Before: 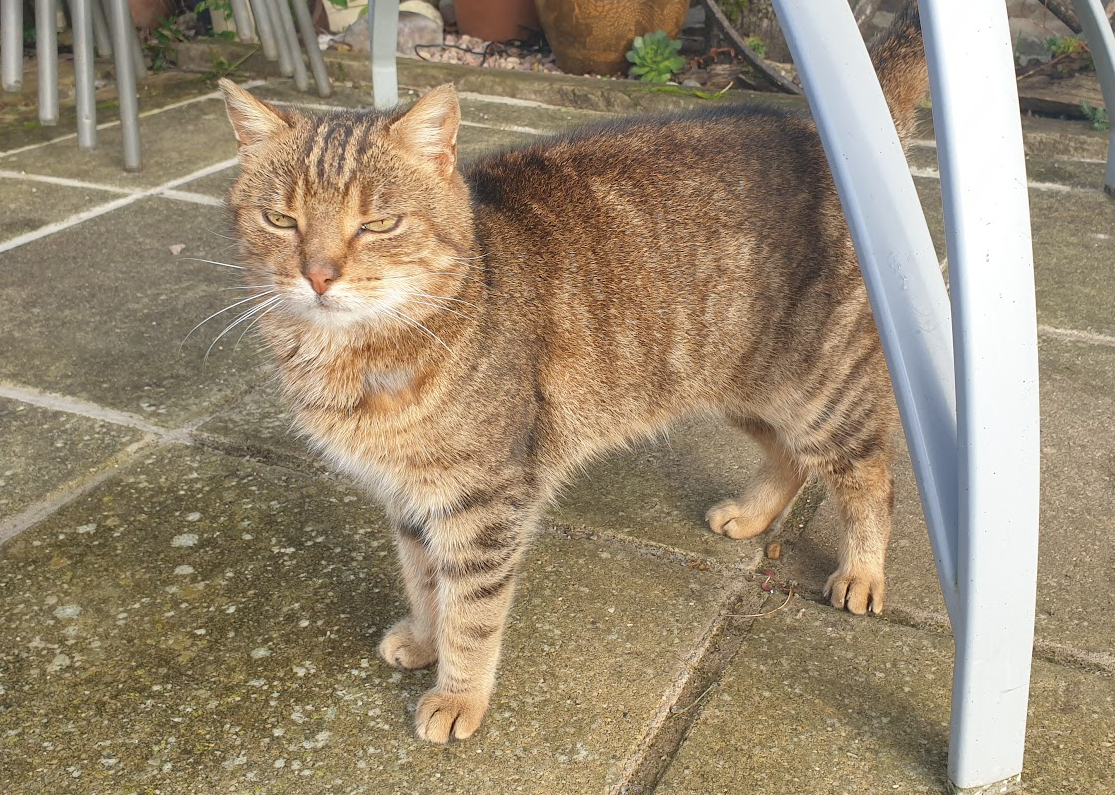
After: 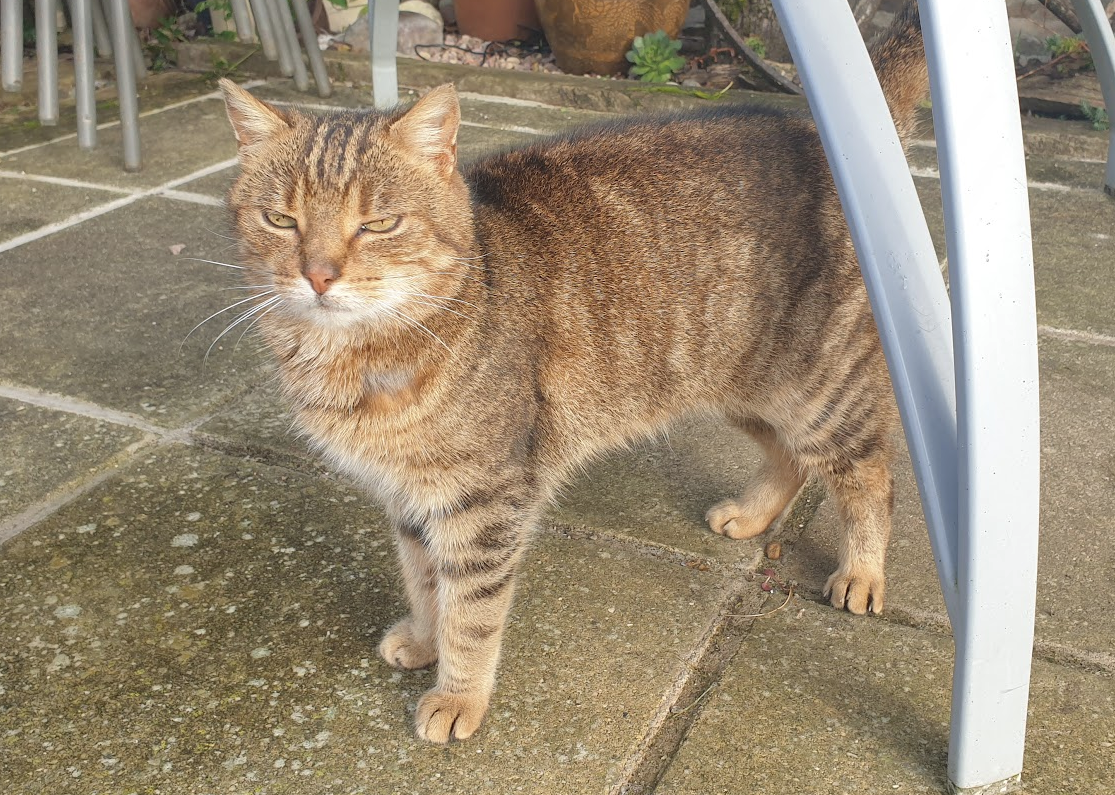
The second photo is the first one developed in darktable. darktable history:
contrast brightness saturation: contrast 0.008, saturation -0.068
tone curve: curves: ch0 [(0, 0) (0.003, 0.032) (0.011, 0.034) (0.025, 0.039) (0.044, 0.055) (0.069, 0.078) (0.1, 0.111) (0.136, 0.147) (0.177, 0.191) (0.224, 0.238) (0.277, 0.291) (0.335, 0.35) (0.399, 0.41) (0.468, 0.48) (0.543, 0.547) (0.623, 0.621) (0.709, 0.699) (0.801, 0.789) (0.898, 0.884) (1, 1)], color space Lab, independent channels, preserve colors none
